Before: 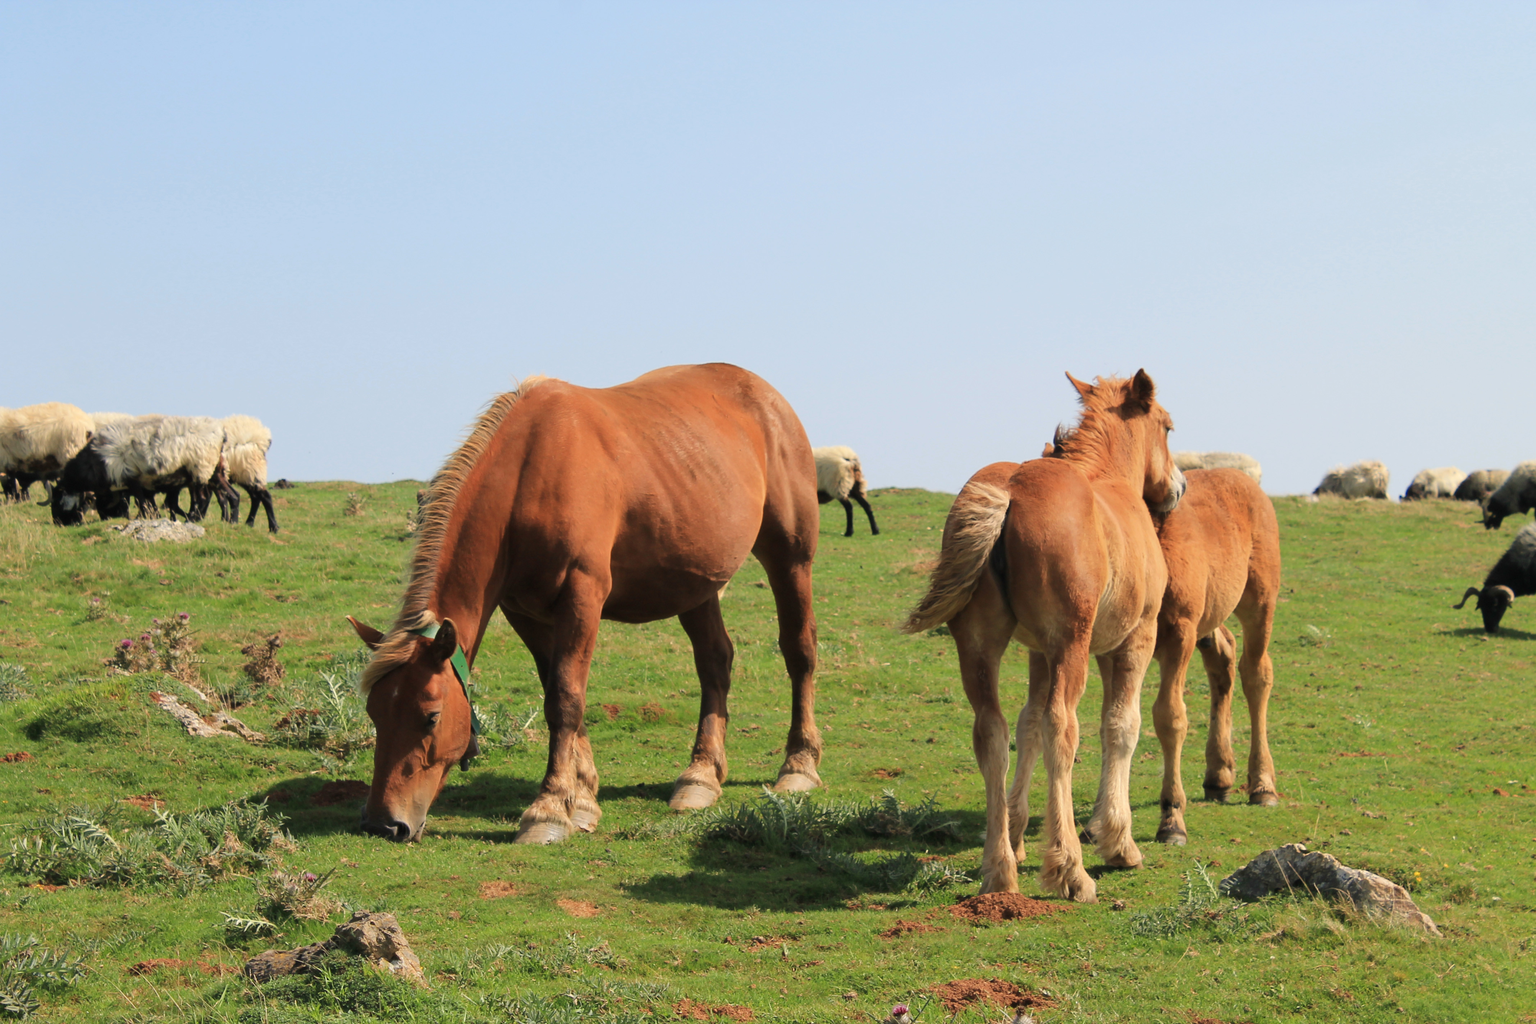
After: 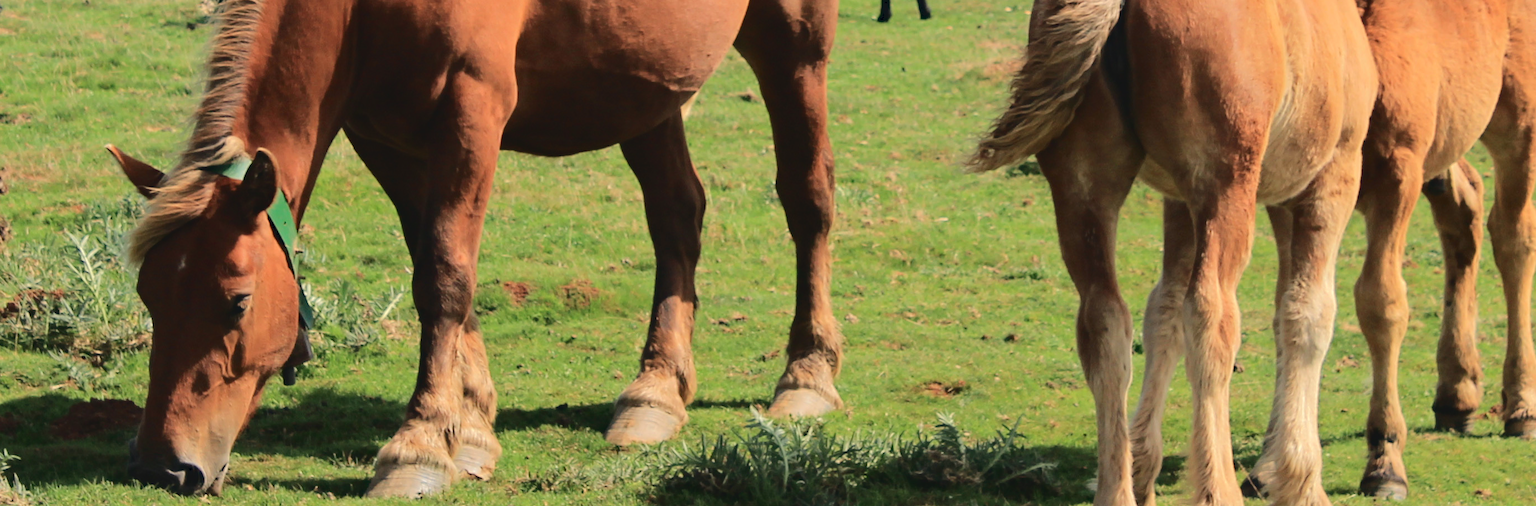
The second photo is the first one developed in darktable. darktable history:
crop: left 18.098%, top 51.05%, right 17.318%, bottom 16.882%
haze removal: compatibility mode true, adaptive false
tone curve: curves: ch0 [(0, 0) (0.003, 0.064) (0.011, 0.065) (0.025, 0.061) (0.044, 0.068) (0.069, 0.083) (0.1, 0.102) (0.136, 0.126) (0.177, 0.172) (0.224, 0.225) (0.277, 0.306) (0.335, 0.397) (0.399, 0.483) (0.468, 0.56) (0.543, 0.634) (0.623, 0.708) (0.709, 0.77) (0.801, 0.832) (0.898, 0.899) (1, 1)], color space Lab, independent channels, preserve colors none
